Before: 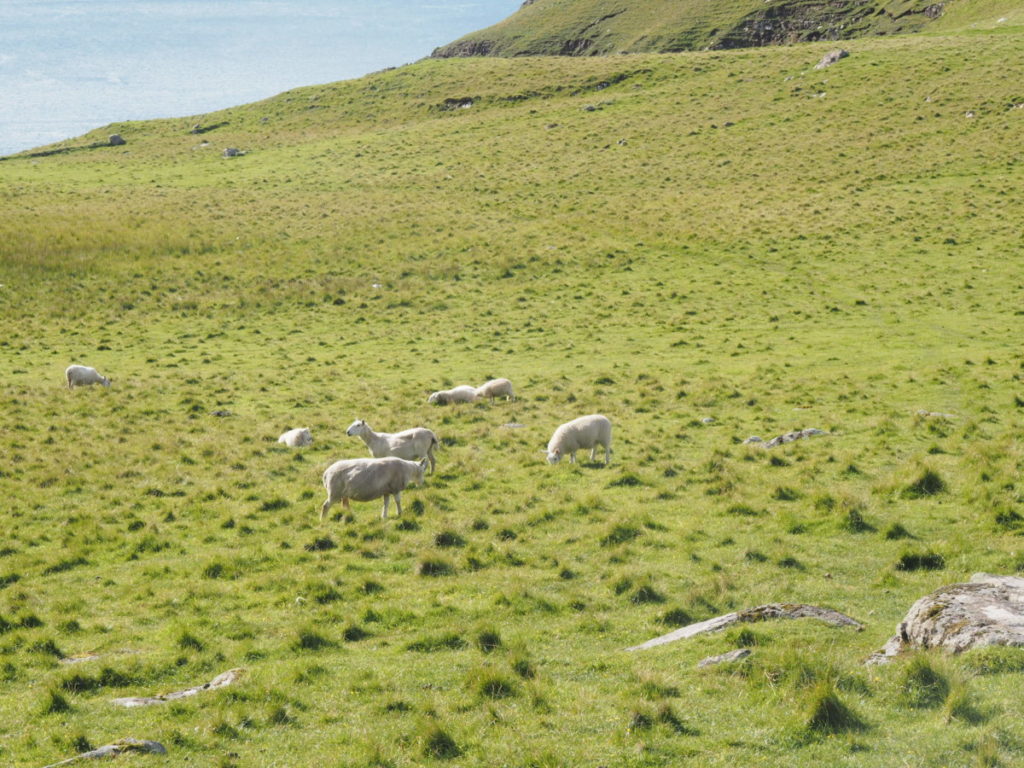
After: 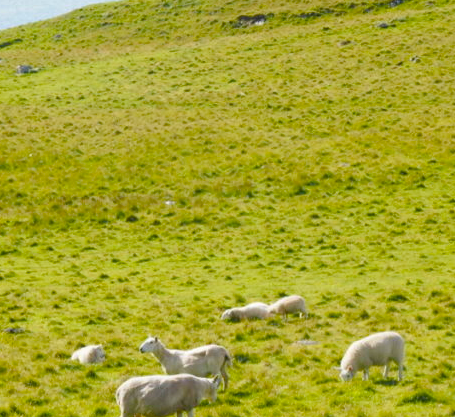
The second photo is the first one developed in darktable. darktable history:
crop: left 20.281%, top 10.822%, right 35.269%, bottom 34.865%
color balance rgb: shadows lift › chroma 0.653%, shadows lift › hue 111.66°, linear chroma grading › global chroma 15.34%, perceptual saturation grading › global saturation 27.291%, perceptual saturation grading › highlights -28.907%, perceptual saturation grading › mid-tones 15.928%, perceptual saturation grading › shadows 33.051%, global vibrance 24.115%
